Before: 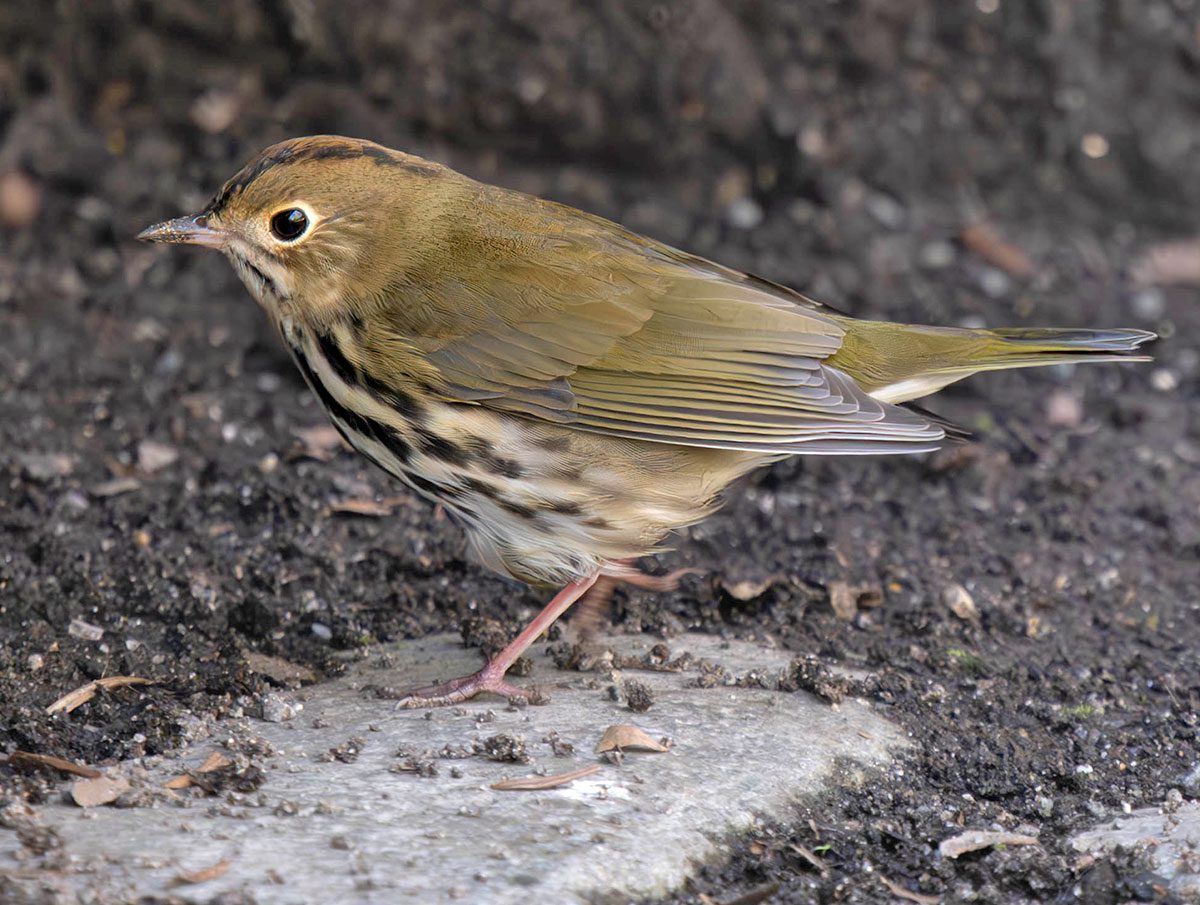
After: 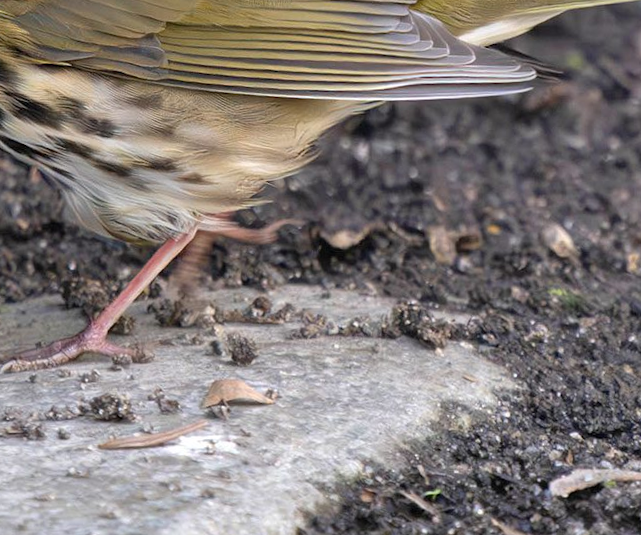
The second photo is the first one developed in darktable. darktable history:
crop: left 34.479%, top 38.822%, right 13.718%, bottom 5.172%
rotate and perspective: rotation -2.56°, automatic cropping off
